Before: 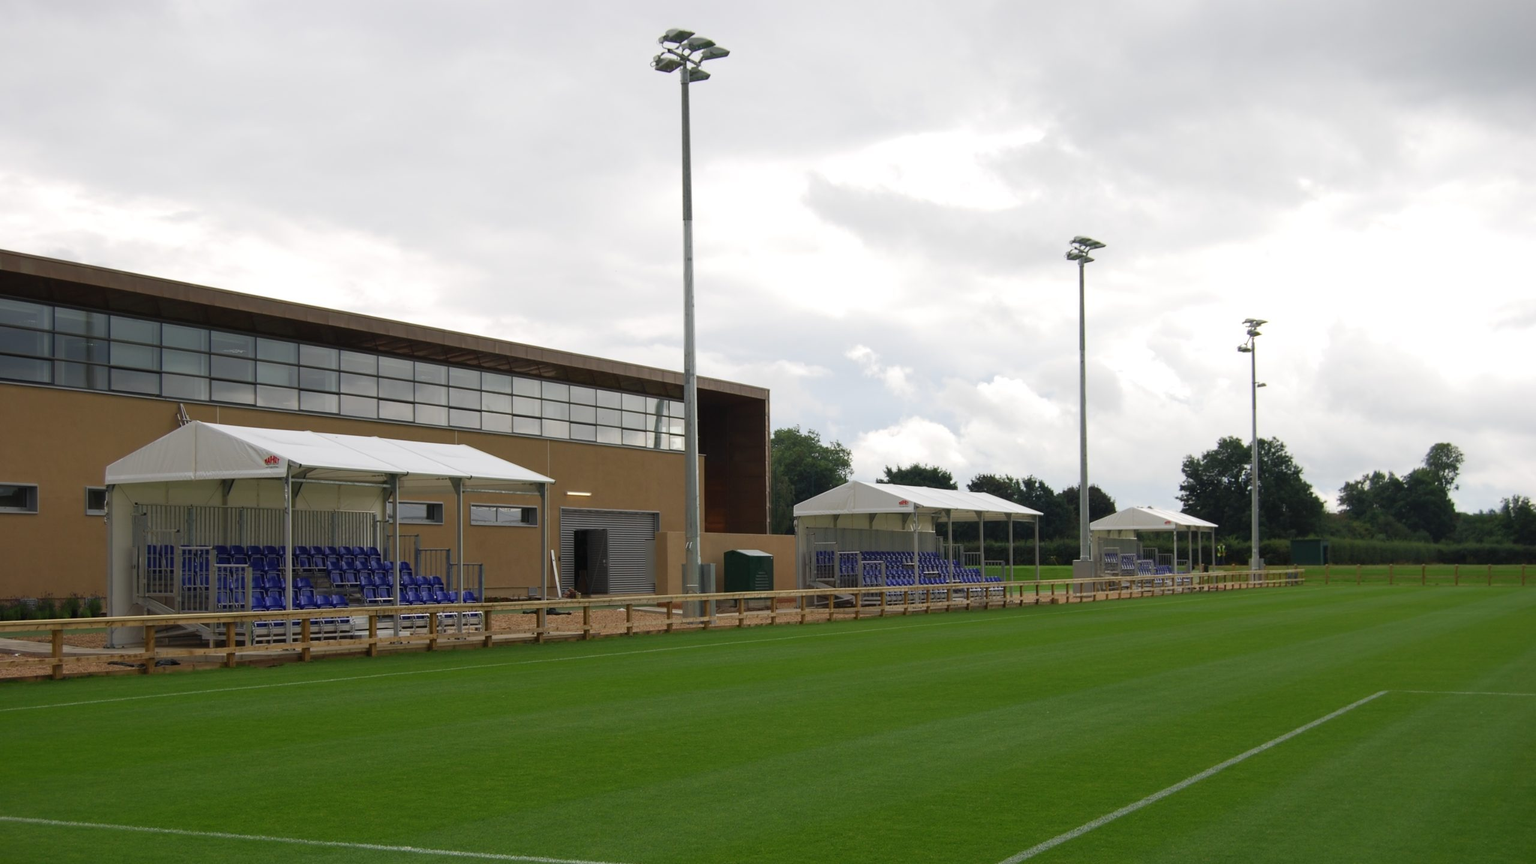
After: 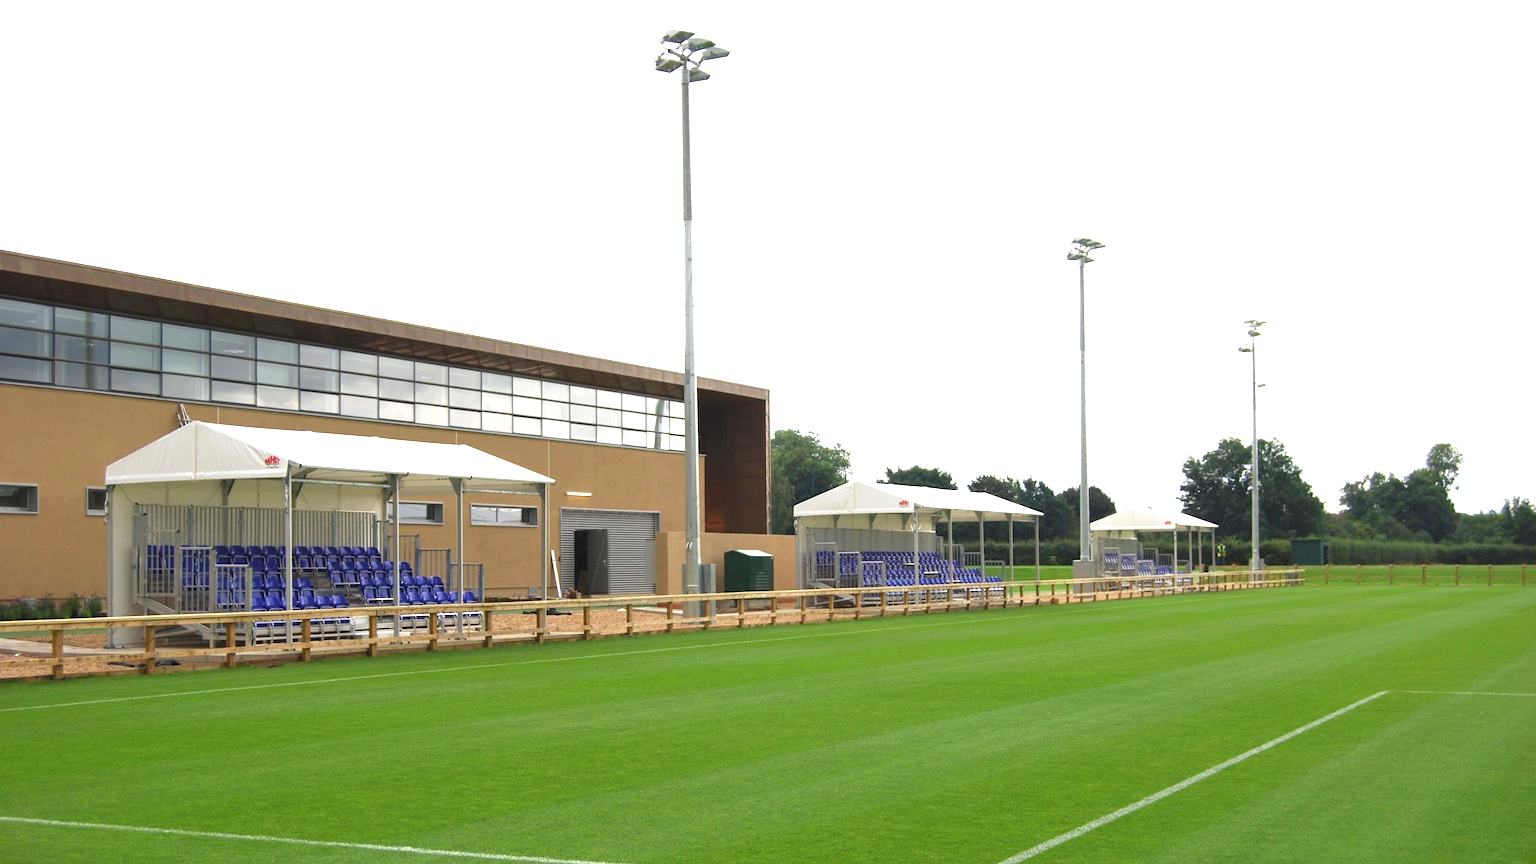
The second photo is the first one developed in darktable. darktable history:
exposure: black level correction 0, exposure 1.469 EV, compensate exposure bias true, compensate highlight preservation false
